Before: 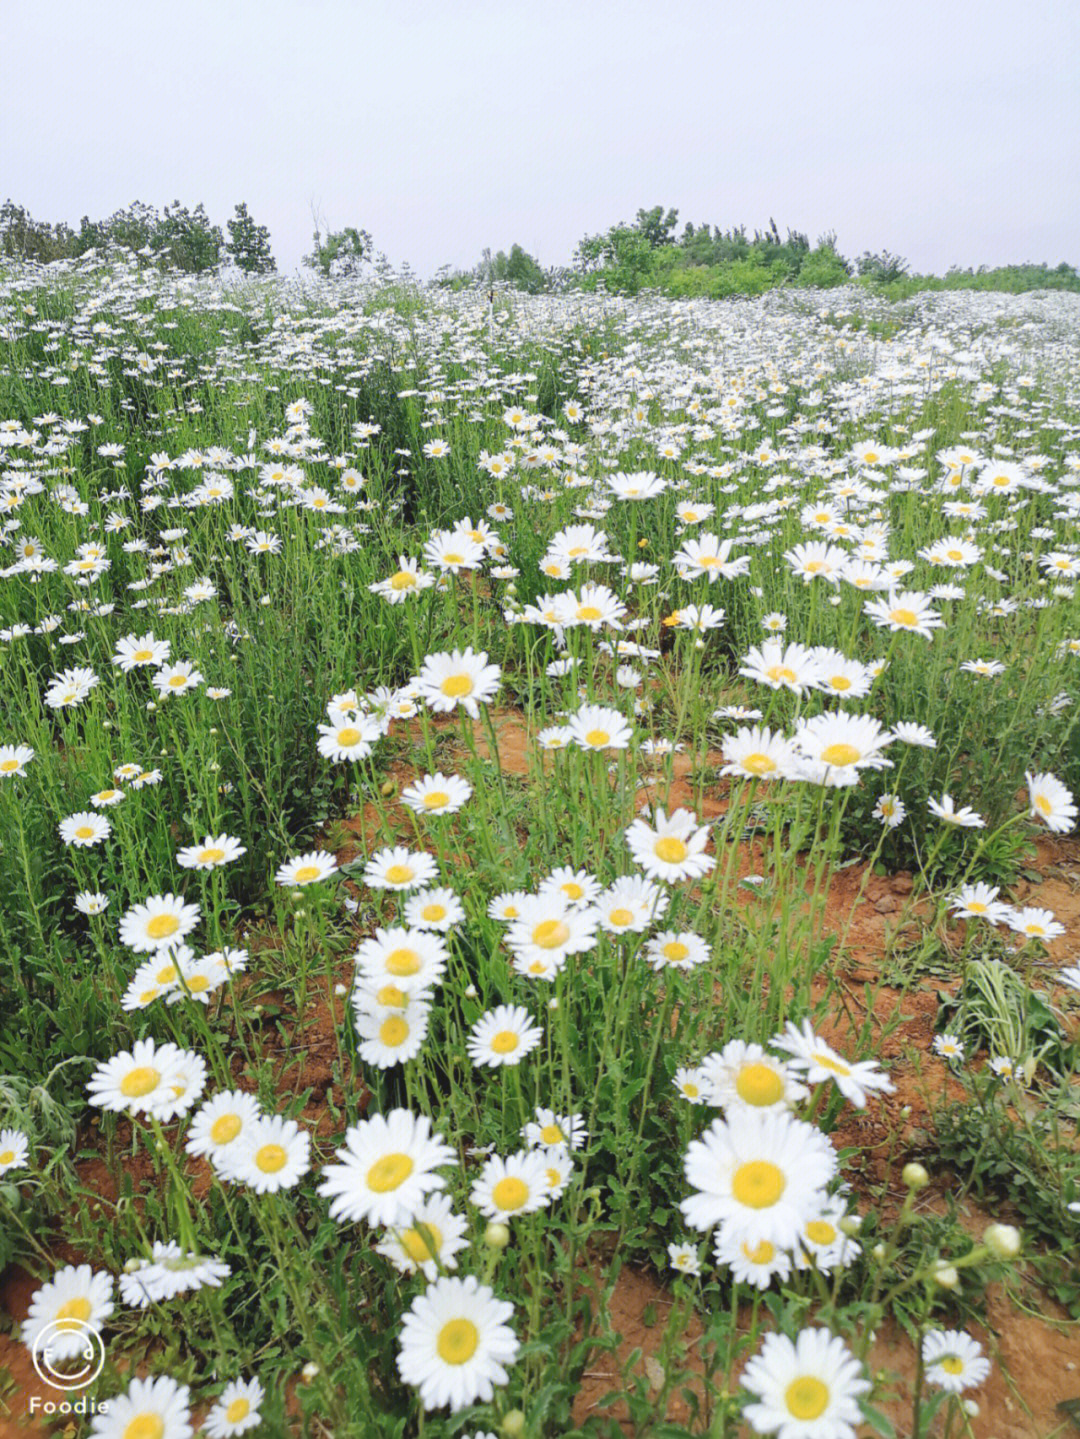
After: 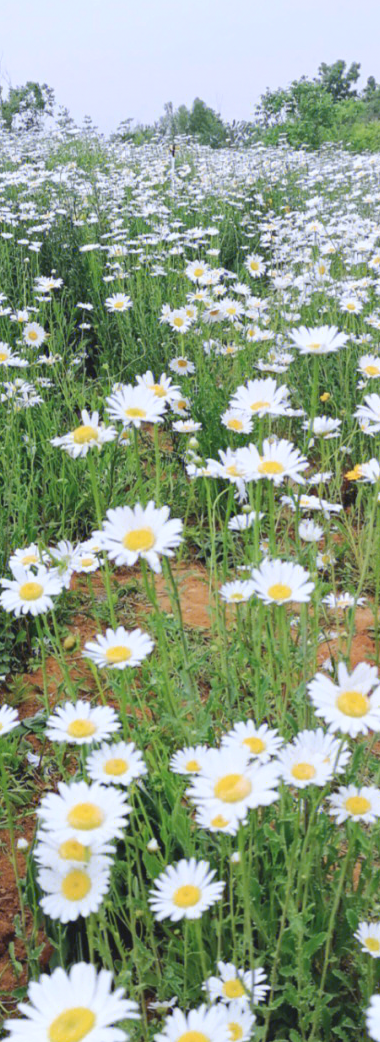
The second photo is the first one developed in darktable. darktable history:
white balance: red 1, blue 1
crop and rotate: left 29.476%, top 10.214%, right 35.32%, bottom 17.333%
color calibration: illuminant as shot in camera, x 0.358, y 0.373, temperature 4628.91 K
